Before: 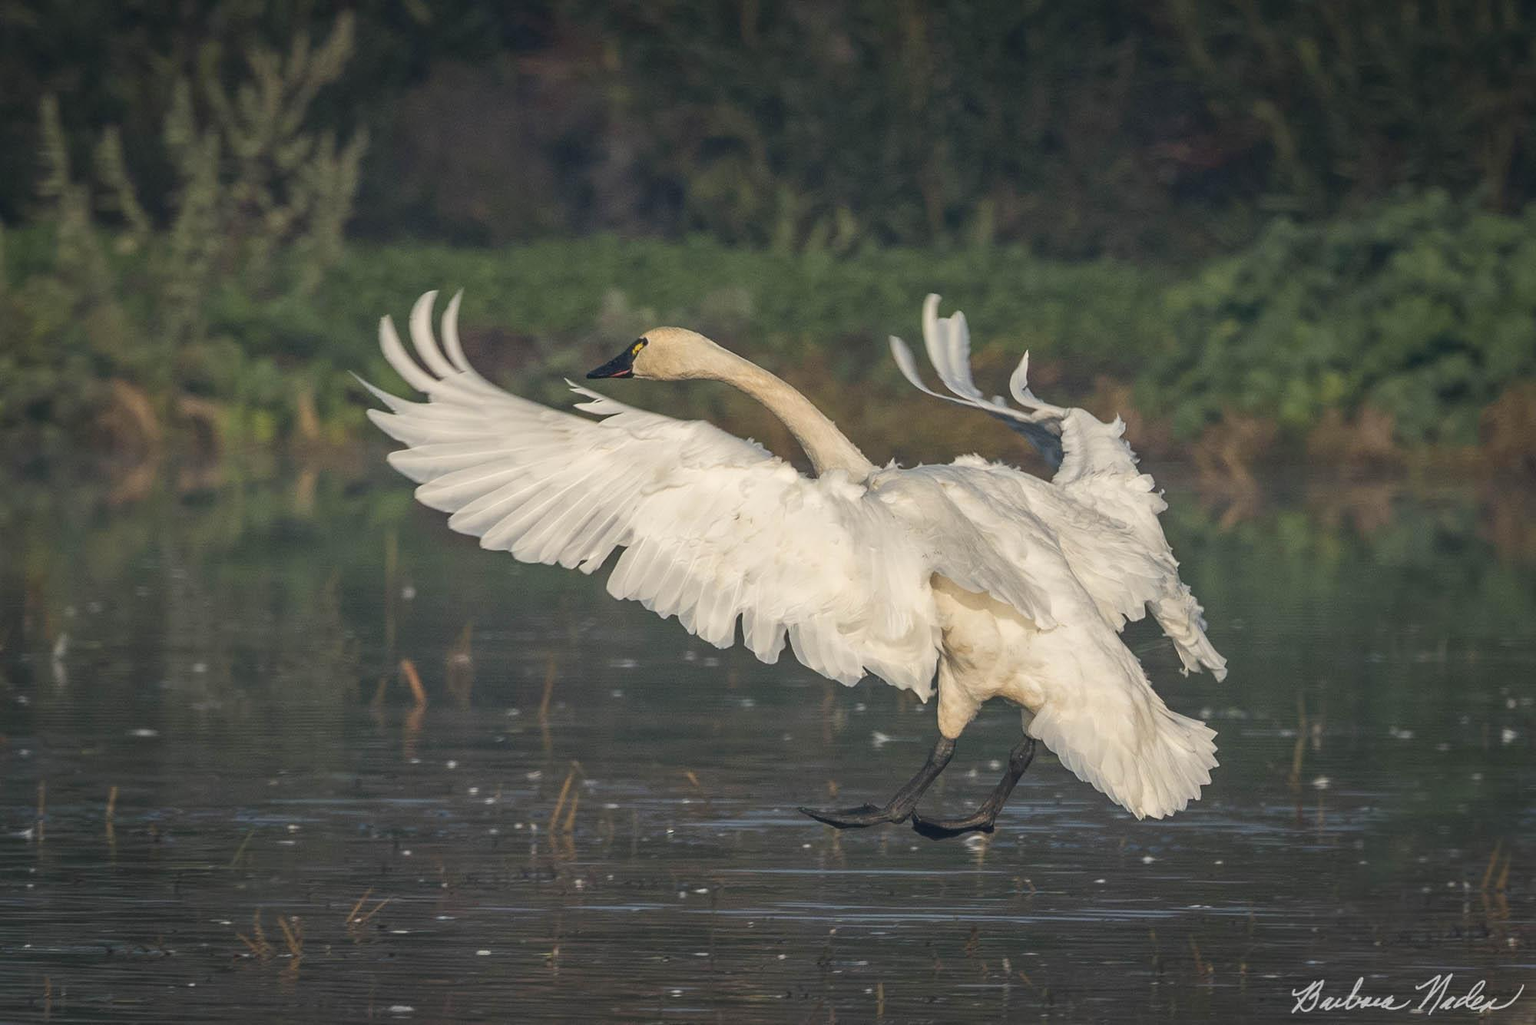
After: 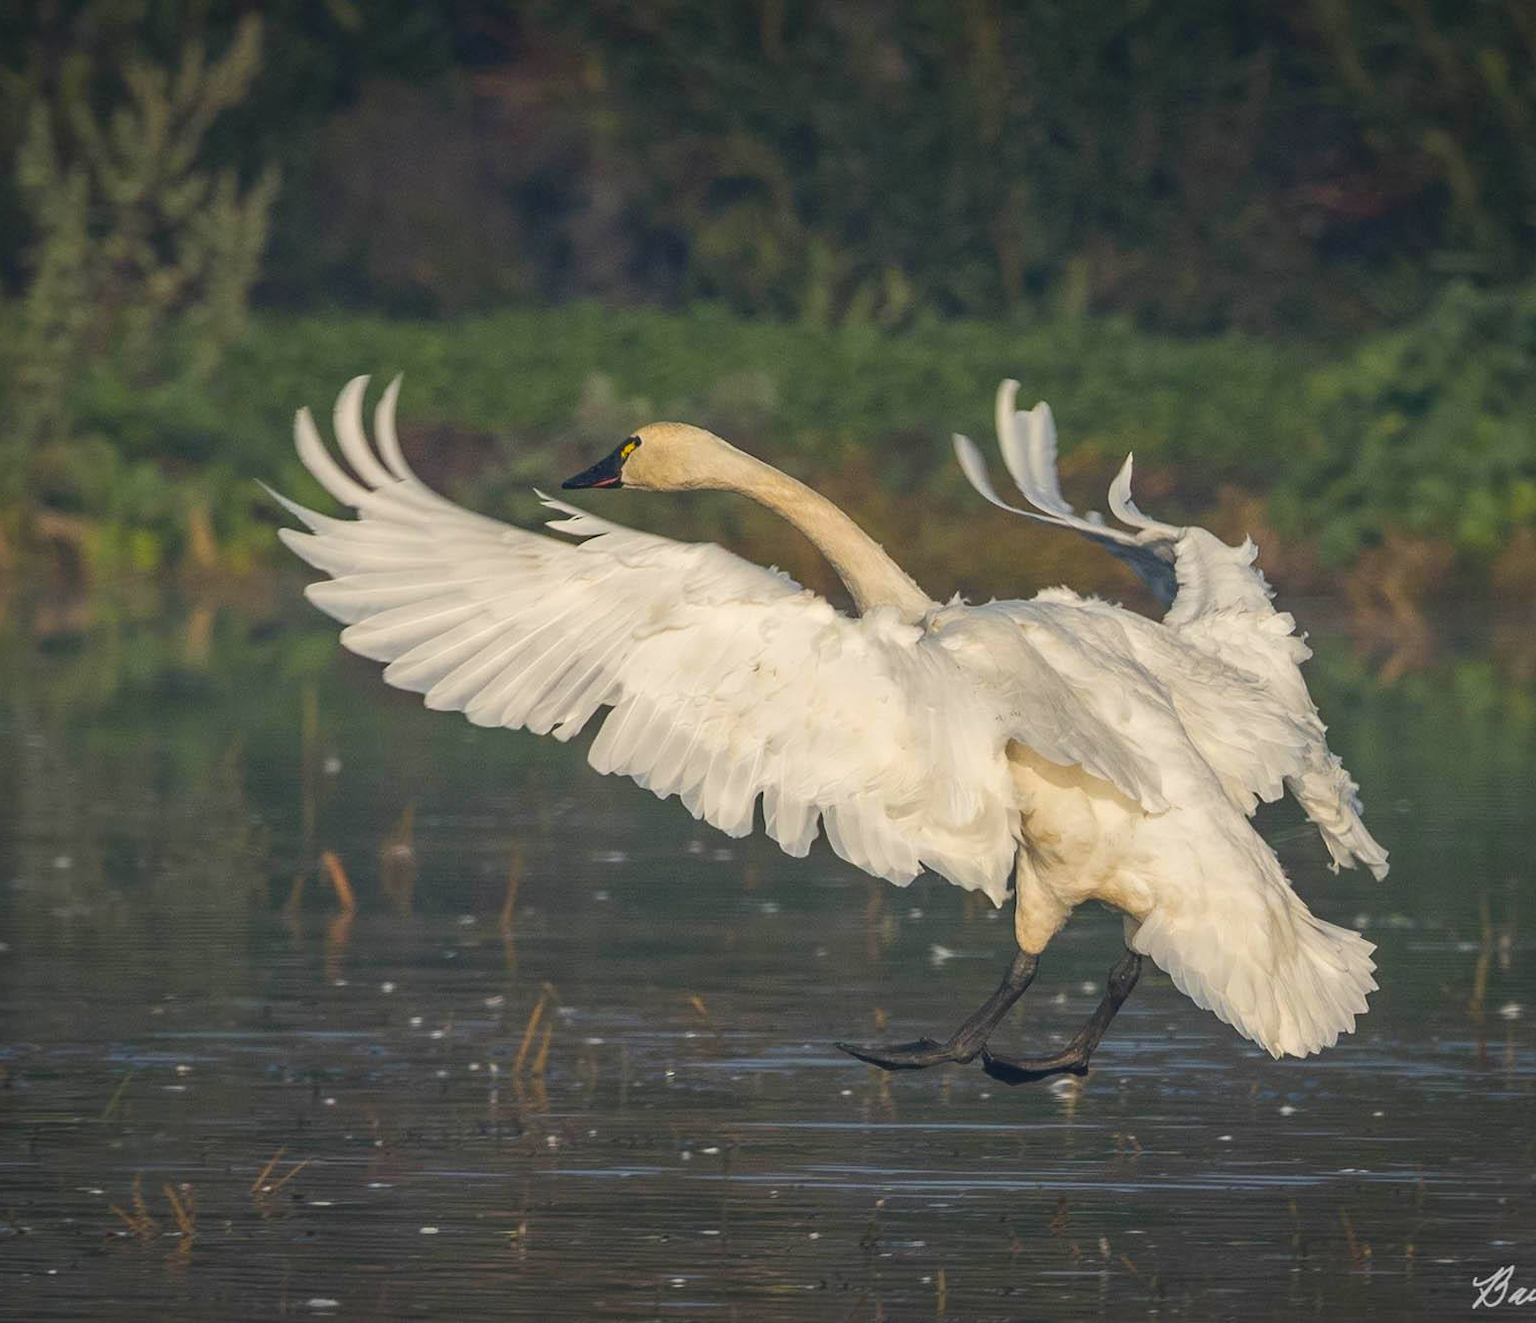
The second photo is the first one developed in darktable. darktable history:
crop: left 9.88%, right 12.664%
color balance rgb: perceptual saturation grading › global saturation 20%, global vibrance 20%
tone equalizer: on, module defaults
